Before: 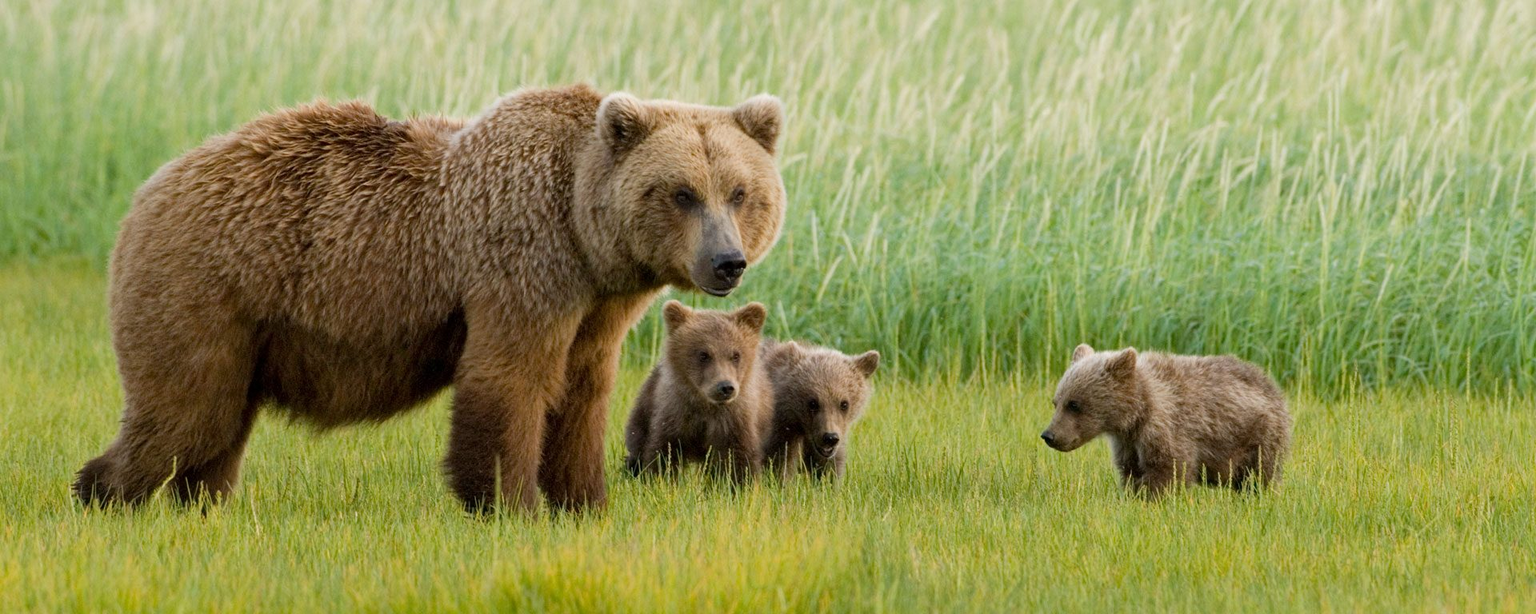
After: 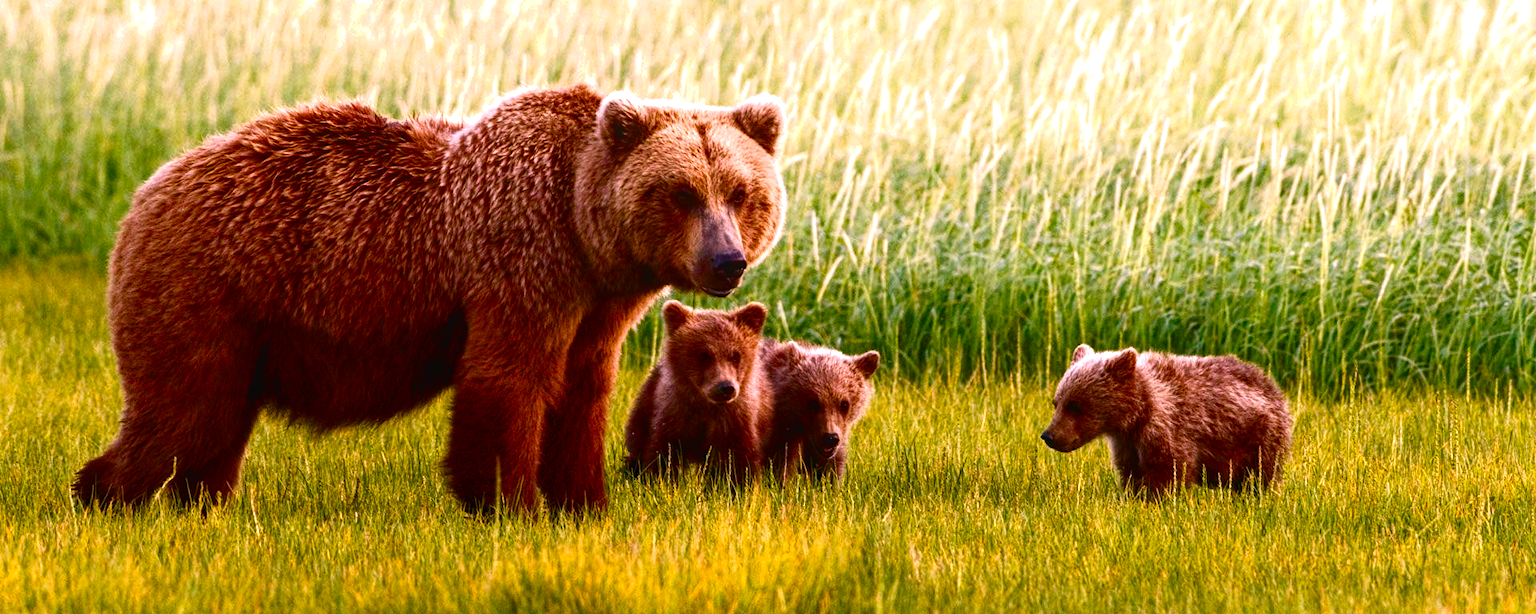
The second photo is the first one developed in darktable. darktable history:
color balance rgb: linear chroma grading › shadows -2.2%, linear chroma grading › highlights -15%, linear chroma grading › global chroma -10%, linear chroma grading › mid-tones -10%, perceptual saturation grading › global saturation 45%, perceptual saturation grading › highlights -50%, perceptual saturation grading › shadows 30%, perceptual brilliance grading › global brilliance 18%, global vibrance 45%
local contrast: detail 110%
shadows and highlights: shadows 0, highlights 40
white balance: red 1.188, blue 1.11
contrast brightness saturation: contrast 0.09, brightness -0.59, saturation 0.17
